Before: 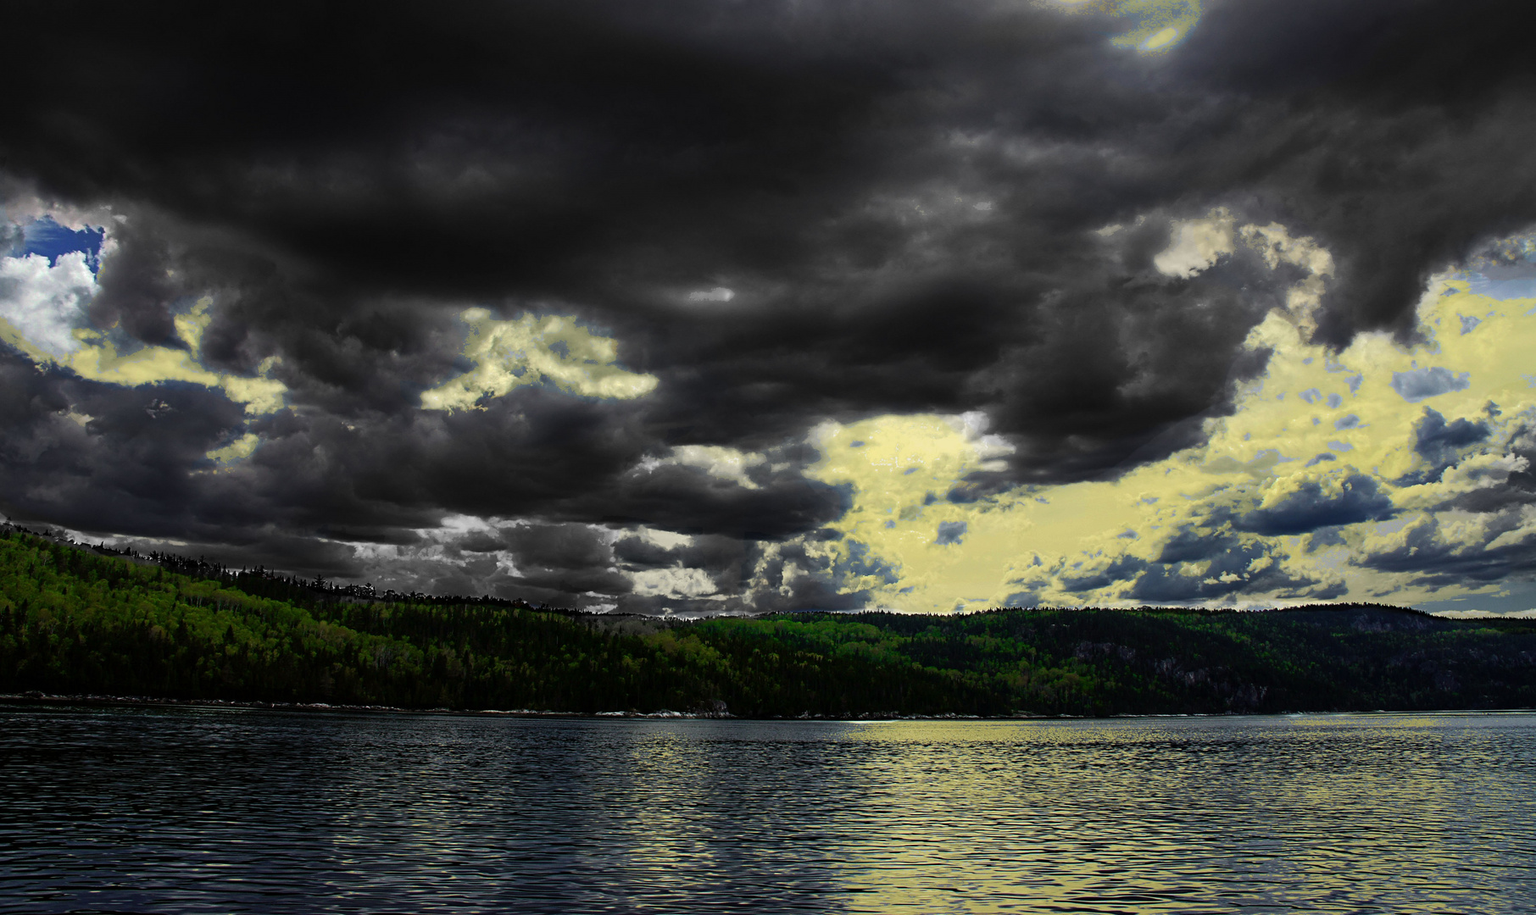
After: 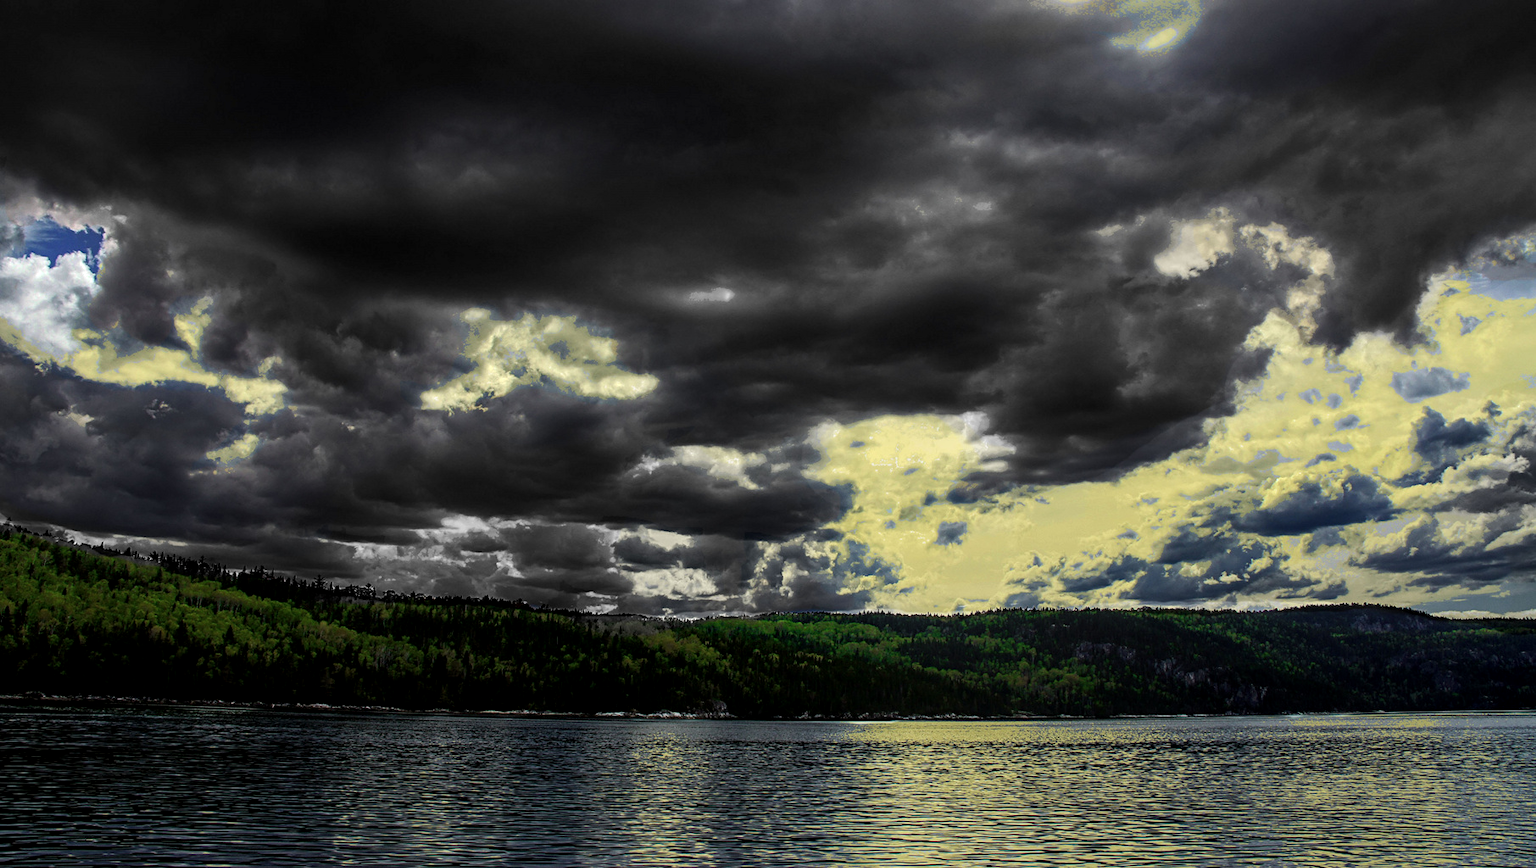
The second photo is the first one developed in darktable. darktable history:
local contrast: detail 130%
crop and rotate: top 0.003%, bottom 5.043%
